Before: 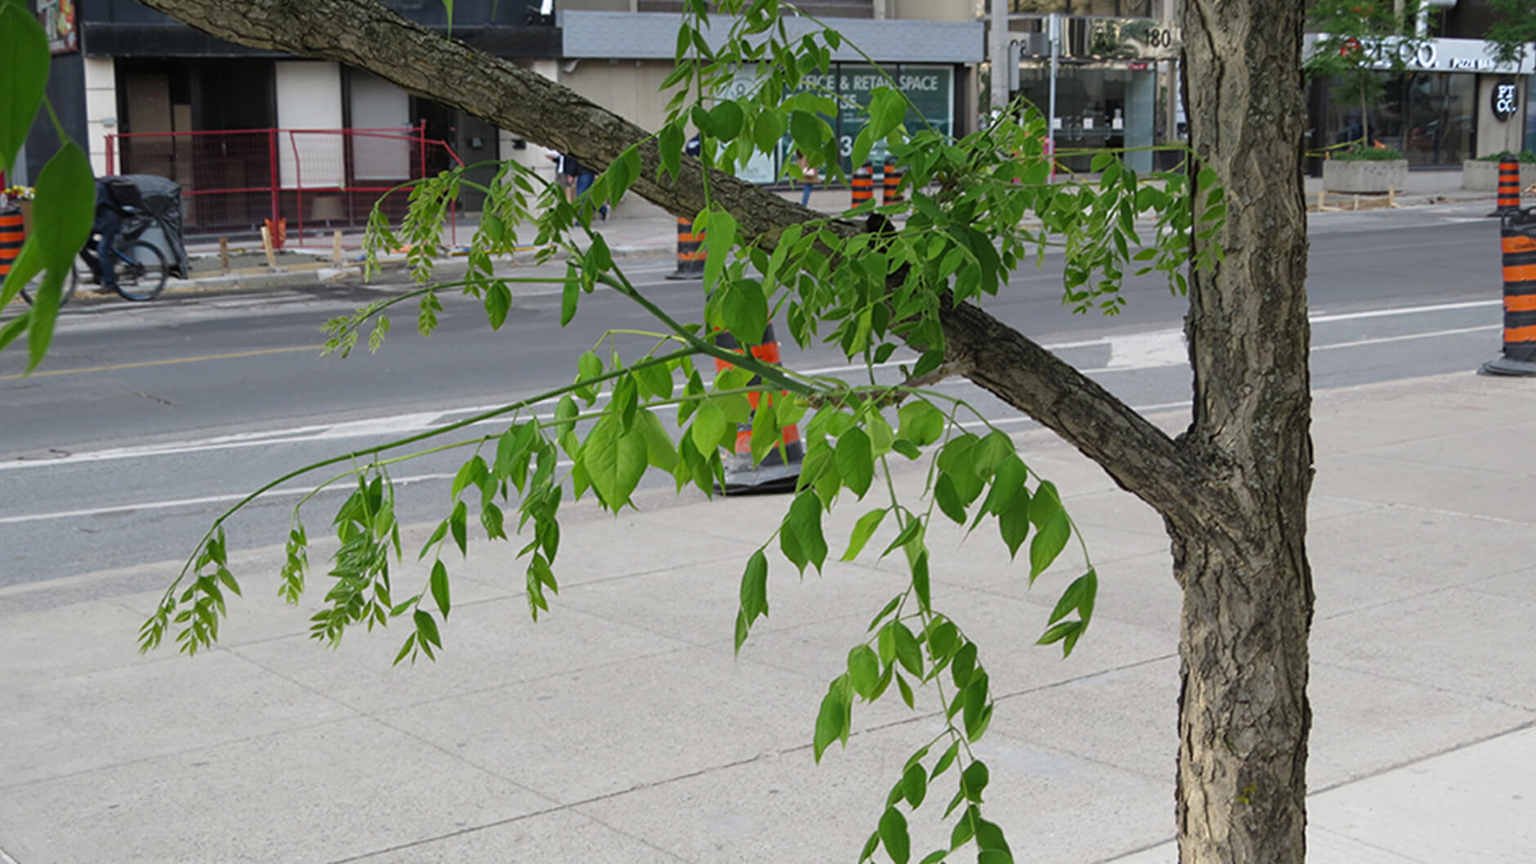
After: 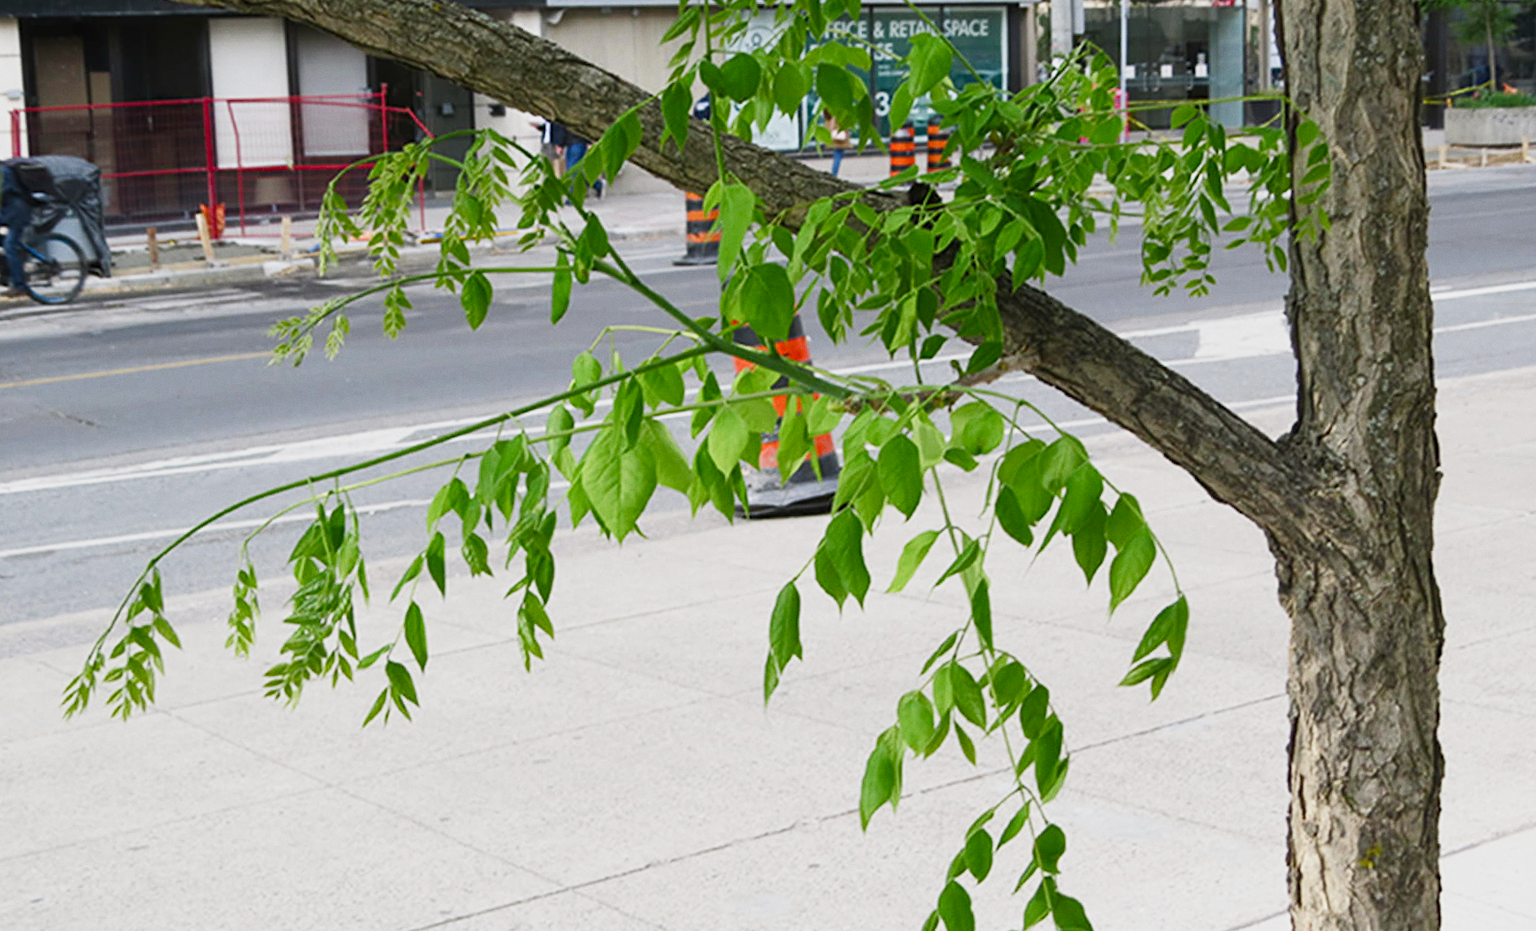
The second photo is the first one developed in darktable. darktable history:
tone equalizer: -8 EV -0.417 EV, -7 EV -0.389 EV, -6 EV -0.333 EV, -5 EV -0.222 EV, -3 EV 0.222 EV, -2 EV 0.333 EV, -1 EV 0.389 EV, +0 EV 0.417 EV, edges refinement/feathering 500, mask exposure compensation -1.57 EV, preserve details no
crop: left 6.446%, top 8.188%, right 9.538%, bottom 3.548%
grain: coarseness 0.09 ISO, strength 10%
color balance rgb: shadows lift › chroma 1%, shadows lift › hue 113°, highlights gain › chroma 0.2%, highlights gain › hue 333°, perceptual saturation grading › global saturation 20%, perceptual saturation grading › highlights -50%, perceptual saturation grading › shadows 25%, contrast -10%
rotate and perspective: rotation -1.24°, automatic cropping off
base curve: curves: ch0 [(0, 0) (0.088, 0.125) (0.176, 0.251) (0.354, 0.501) (0.613, 0.749) (1, 0.877)], preserve colors none
